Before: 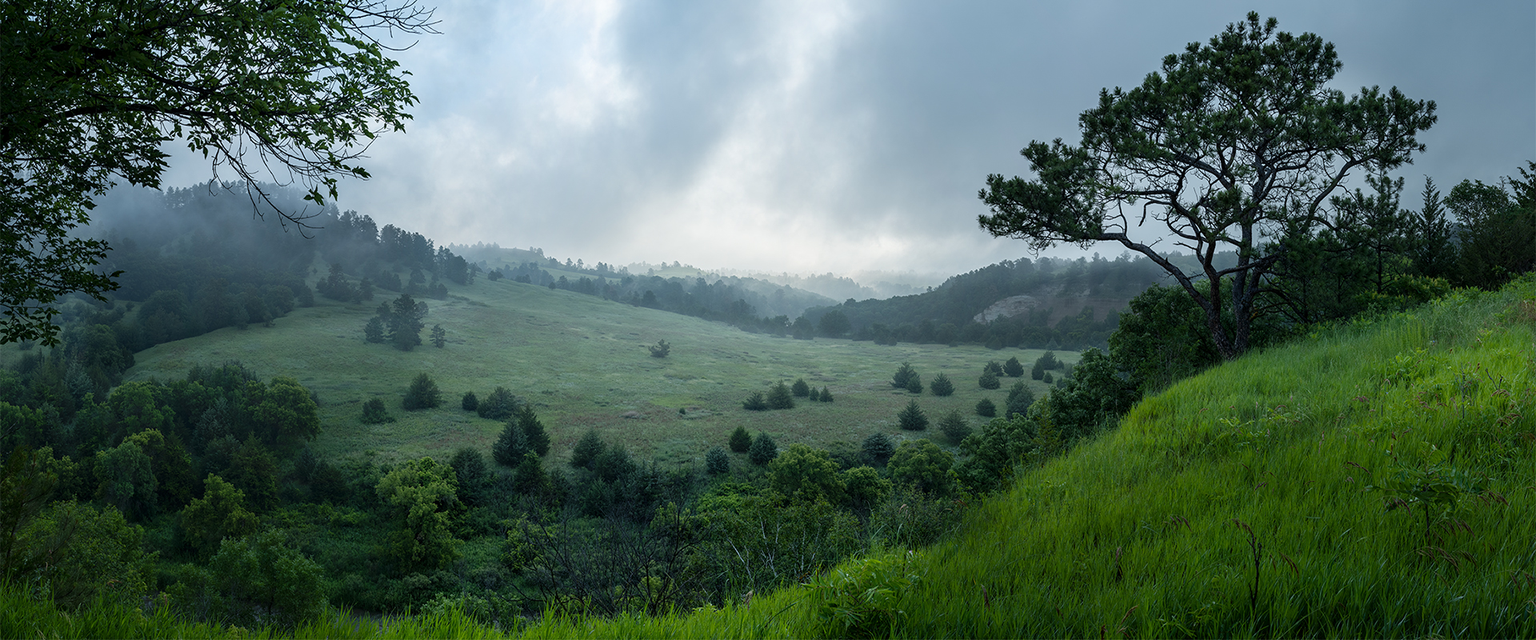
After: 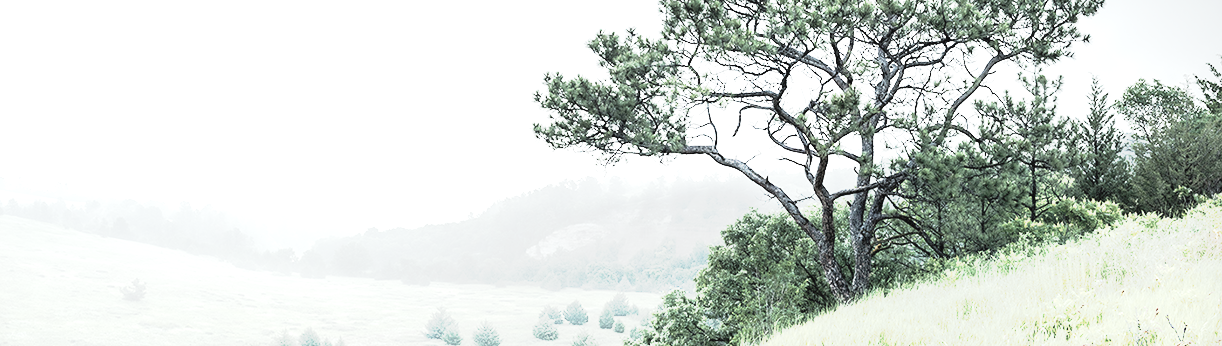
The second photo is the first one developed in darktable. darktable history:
white balance: red 1.045, blue 0.932
contrast brightness saturation: brightness 0.18, saturation -0.5
exposure: black level correction 0, exposure 1.675 EV, compensate exposure bias true, compensate highlight preservation false
tone curve: curves: ch0 [(0, 0) (0.003, 0.005) (0.011, 0.018) (0.025, 0.041) (0.044, 0.072) (0.069, 0.113) (0.1, 0.163) (0.136, 0.221) (0.177, 0.289) (0.224, 0.366) (0.277, 0.452) (0.335, 0.546) (0.399, 0.65) (0.468, 0.763) (0.543, 0.885) (0.623, 0.93) (0.709, 0.946) (0.801, 0.963) (0.898, 0.981) (1, 1)], preserve colors none
crop: left 36.005%, top 18.293%, right 0.31%, bottom 38.444%
tone equalizer: -8 EV -0.417 EV, -7 EV -0.389 EV, -6 EV -0.333 EV, -5 EV -0.222 EV, -3 EV 0.222 EV, -2 EV 0.333 EV, -1 EV 0.389 EV, +0 EV 0.417 EV, edges refinement/feathering 500, mask exposure compensation -1.57 EV, preserve details no
vignetting: fall-off start 97.52%, fall-off radius 100%, brightness -0.574, saturation 0, center (-0.027, 0.404), width/height ratio 1.368, unbound false
